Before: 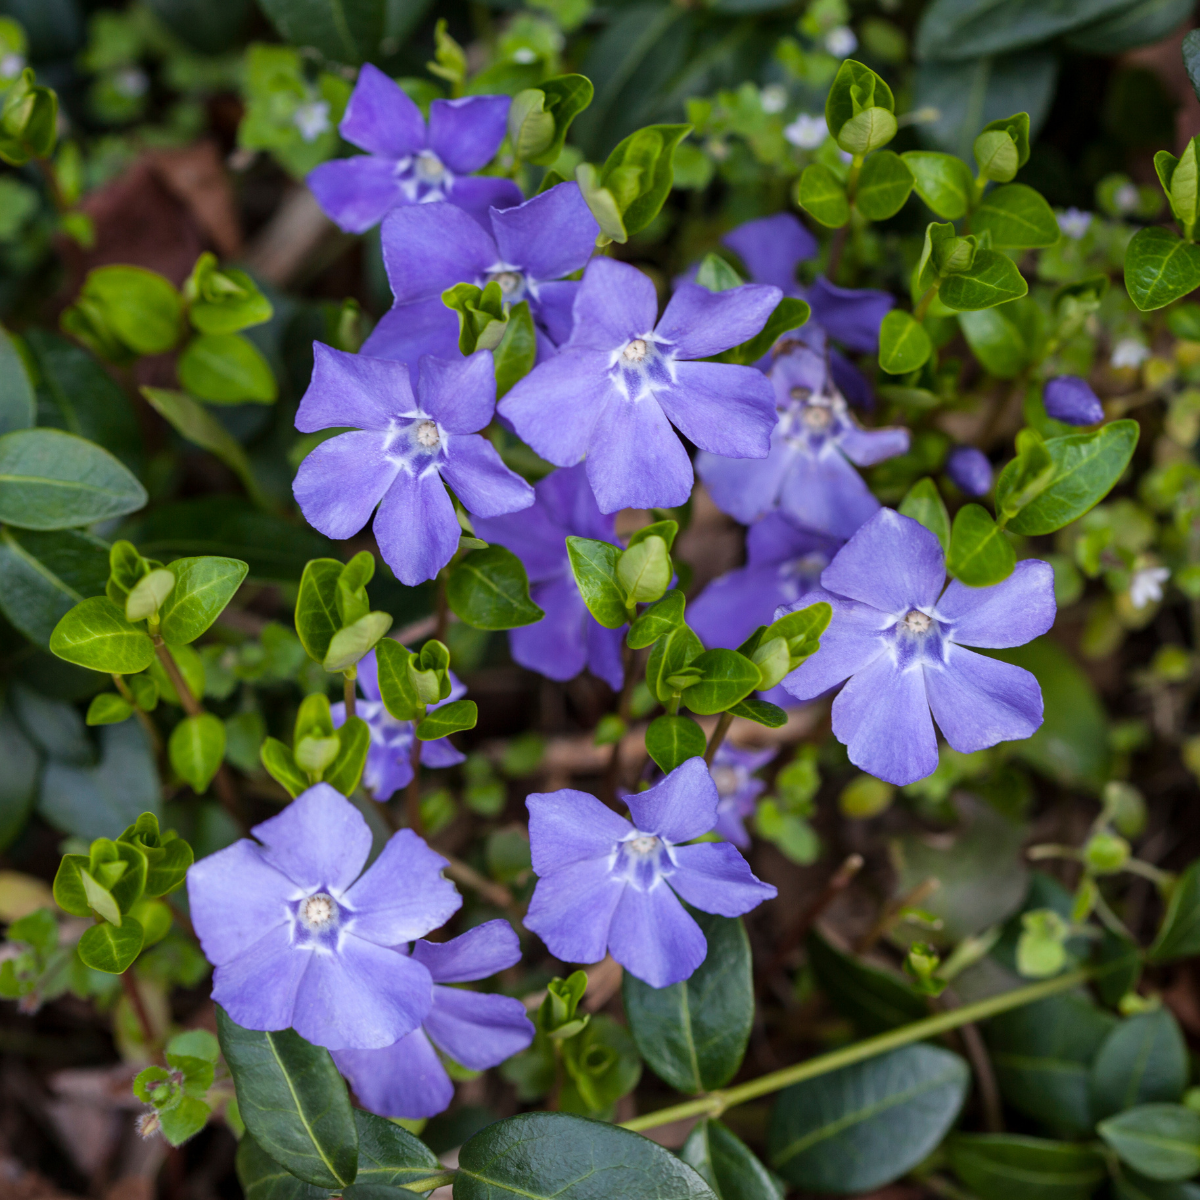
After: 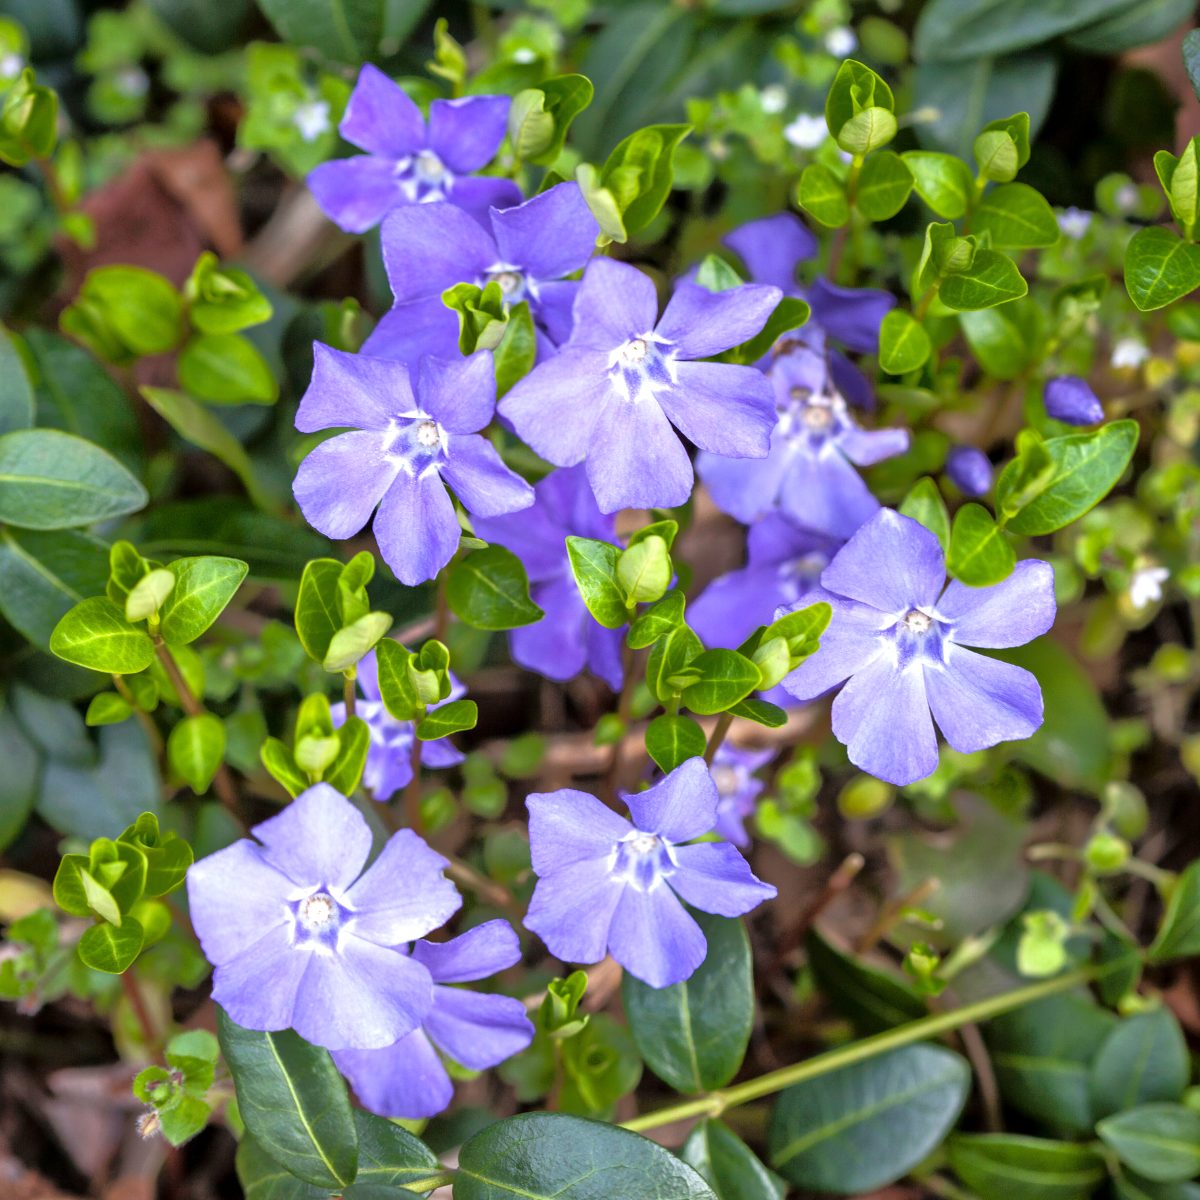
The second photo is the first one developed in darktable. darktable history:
exposure: exposure 0.781 EV, compensate highlight preservation false
tone equalizer: -8 EV -0.528 EV, -7 EV -0.319 EV, -6 EV -0.083 EV, -5 EV 0.413 EV, -4 EV 0.985 EV, -3 EV 0.791 EV, -2 EV -0.01 EV, -1 EV 0.14 EV, +0 EV -0.012 EV, smoothing 1
